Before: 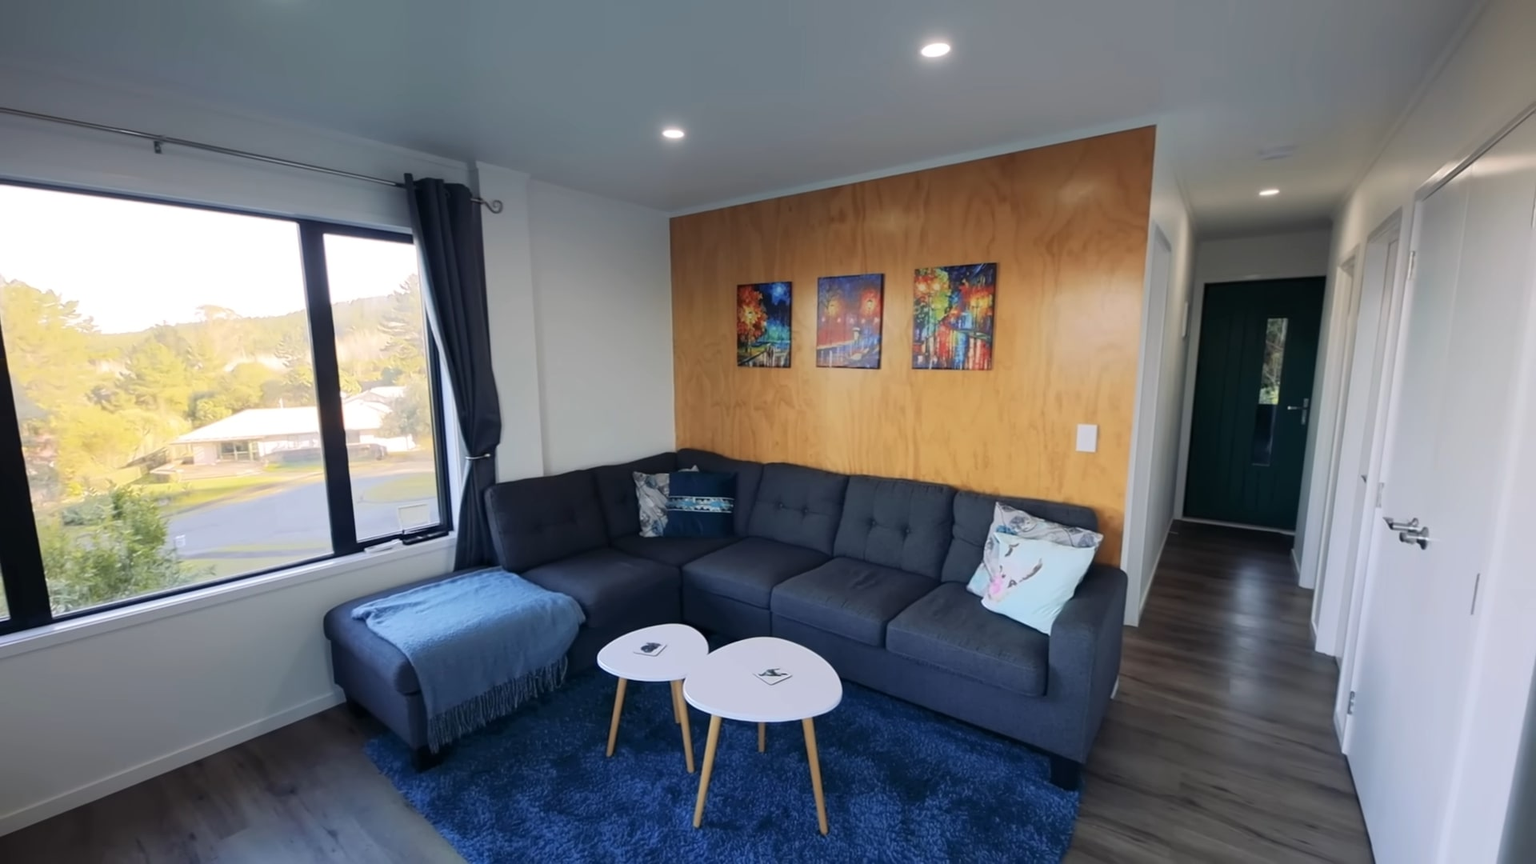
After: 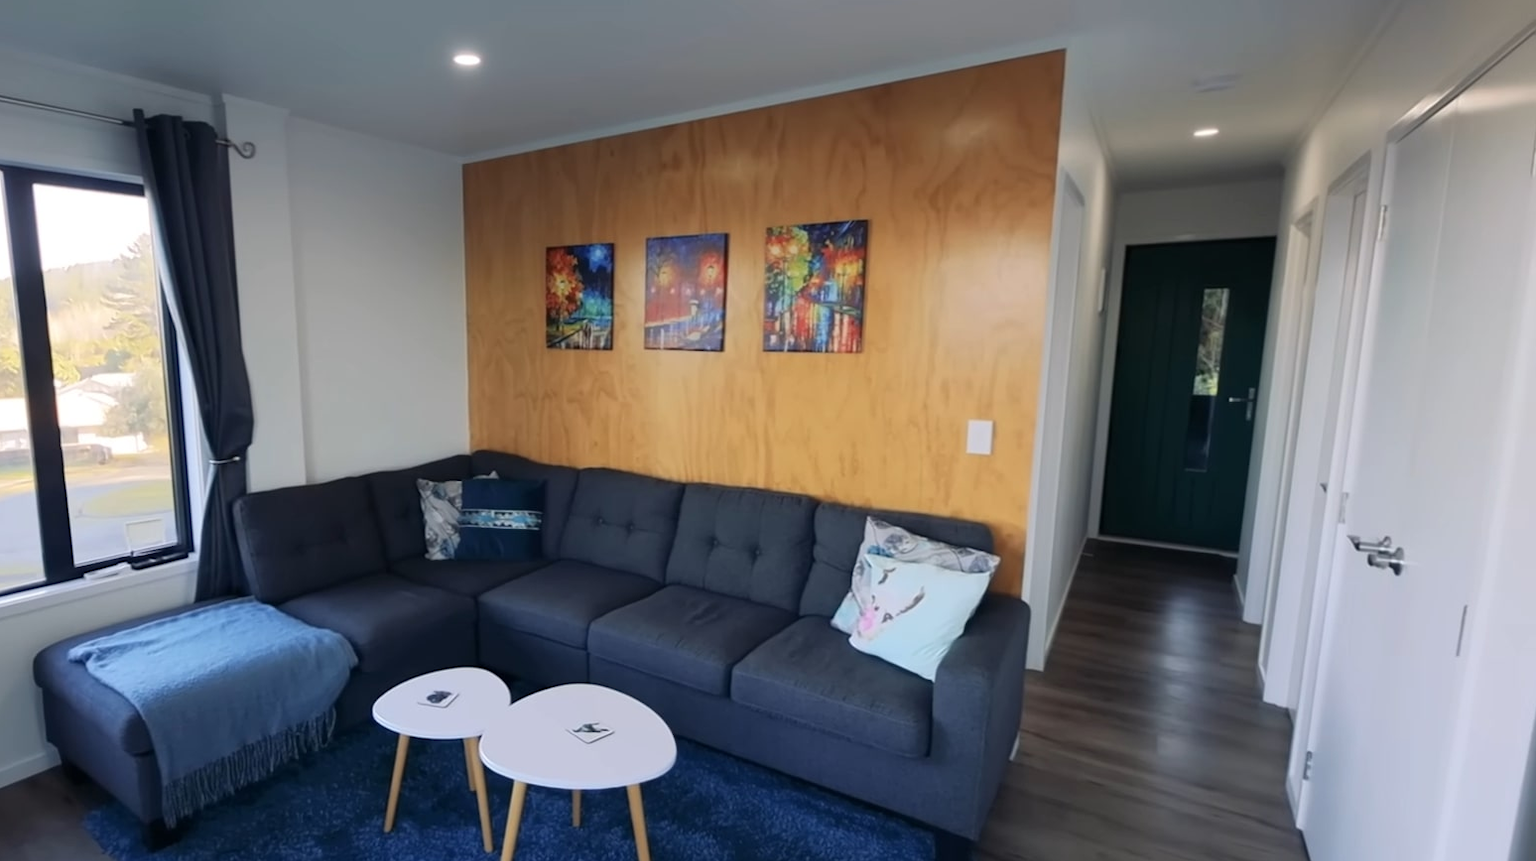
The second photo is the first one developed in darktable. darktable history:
crop: left 19.334%, top 9.939%, right 0%, bottom 9.662%
